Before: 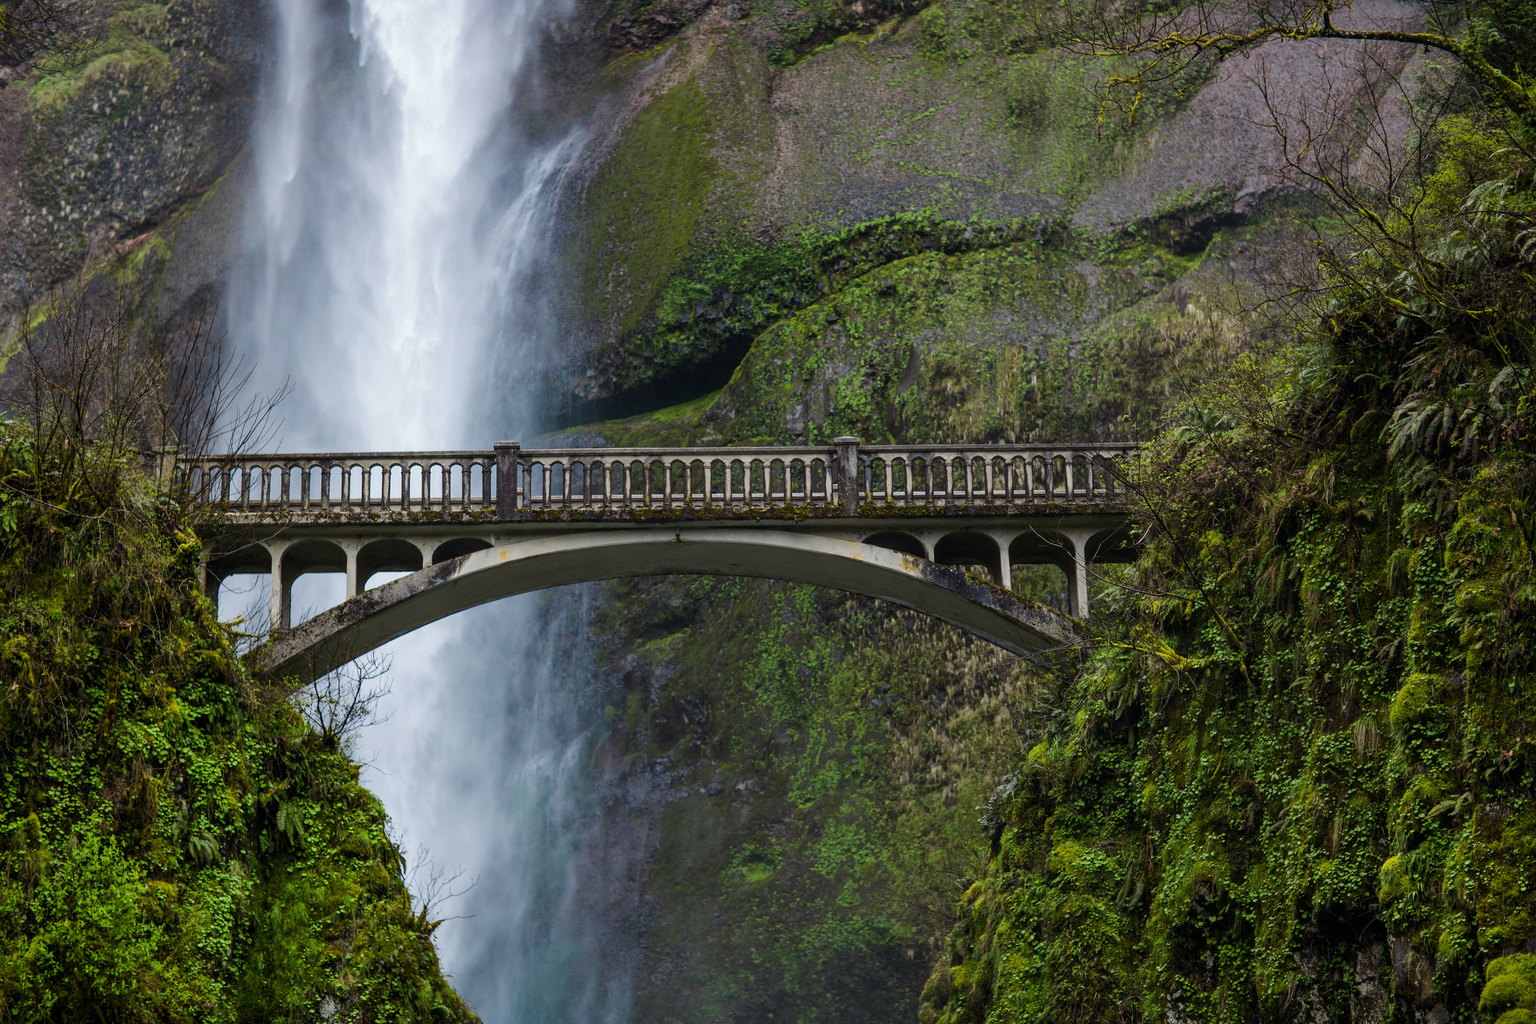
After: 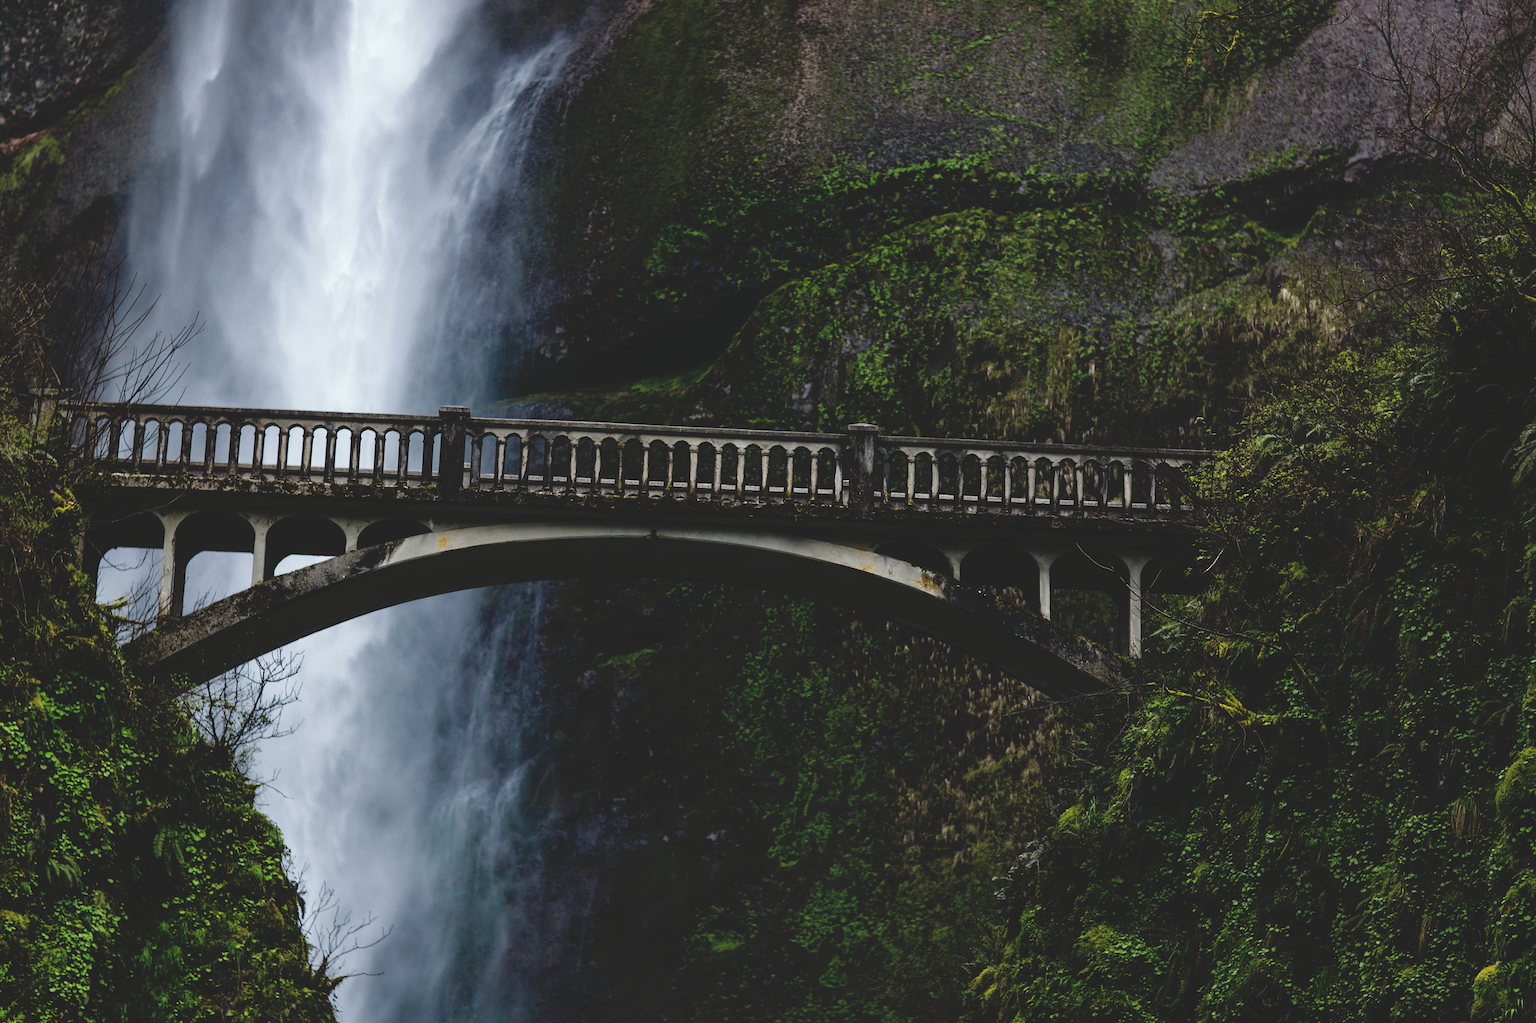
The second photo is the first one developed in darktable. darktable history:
tone equalizer: -8 EV -1.84 EV, -7 EV -1.16 EV, -6 EV -1.62 EV, smoothing diameter 25%, edges refinement/feathering 10, preserve details guided filter
contrast brightness saturation: contrast 0.11, saturation -0.17
crop and rotate: angle -3.27°, left 5.211%, top 5.211%, right 4.607%, bottom 4.607%
base curve: curves: ch0 [(0, 0.02) (0.083, 0.036) (1, 1)], preserve colors none
